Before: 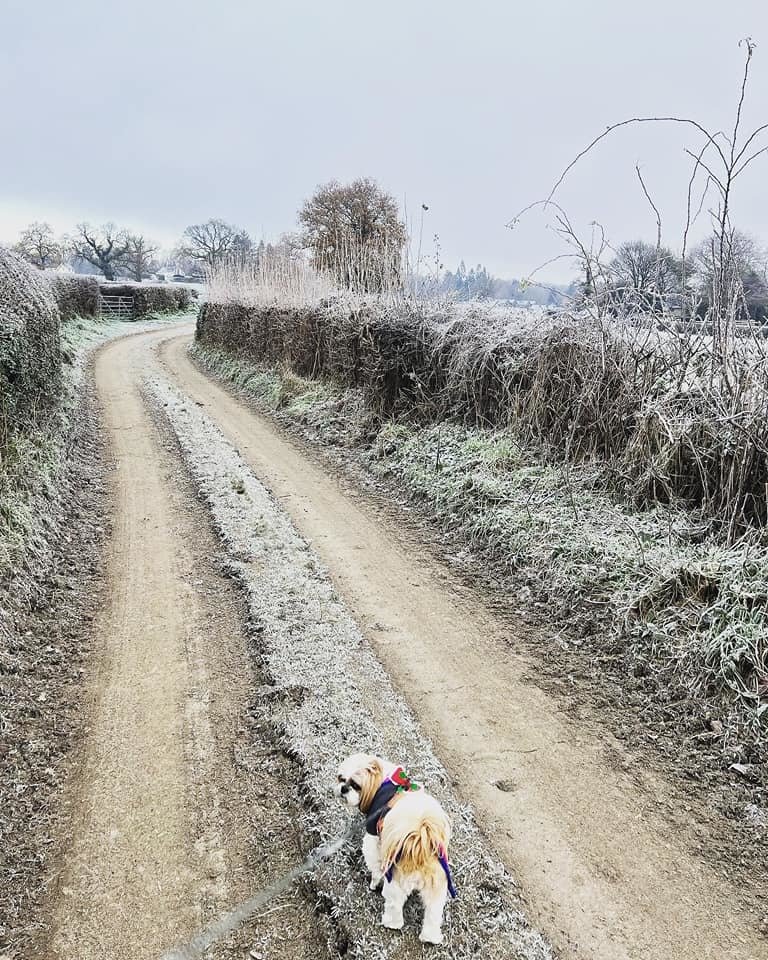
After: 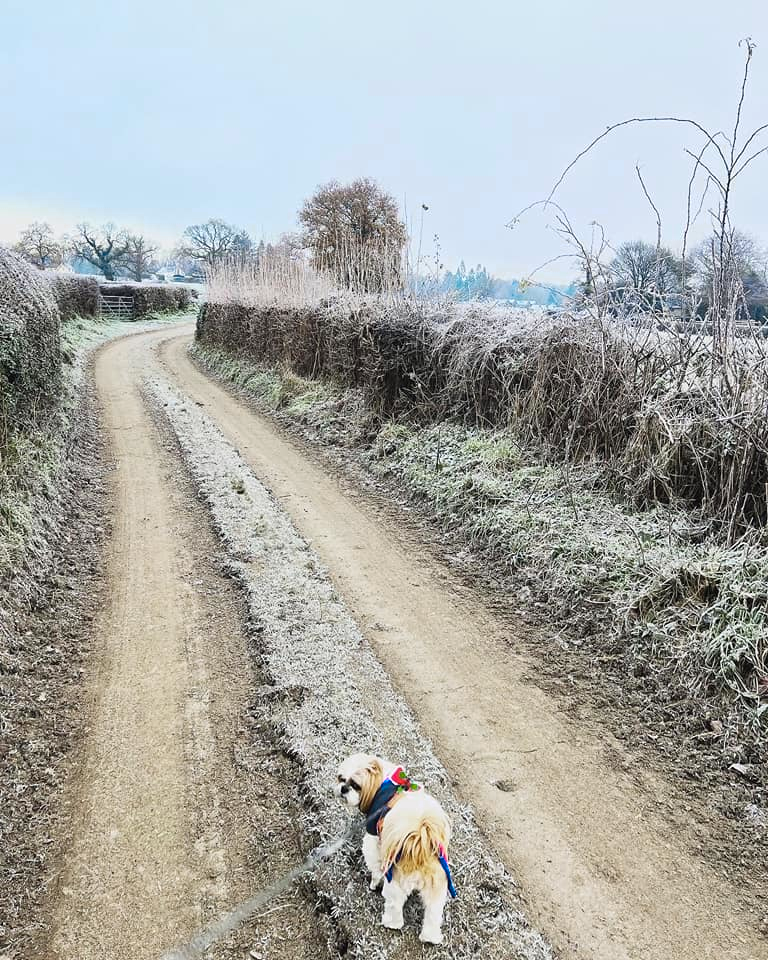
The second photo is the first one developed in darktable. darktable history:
levels: levels [0, 0.499, 1]
color zones: curves: ch0 [(0.254, 0.492) (0.724, 0.62)]; ch1 [(0.25, 0.528) (0.719, 0.796)]; ch2 [(0, 0.472) (0.25, 0.5) (0.73, 0.184)]
